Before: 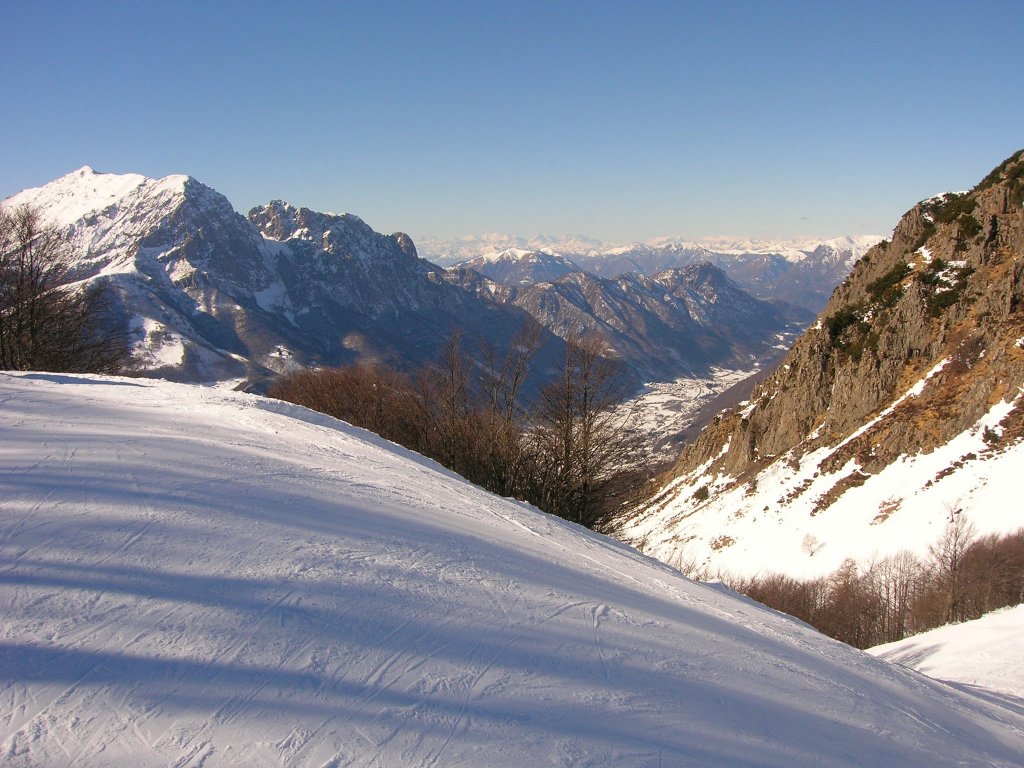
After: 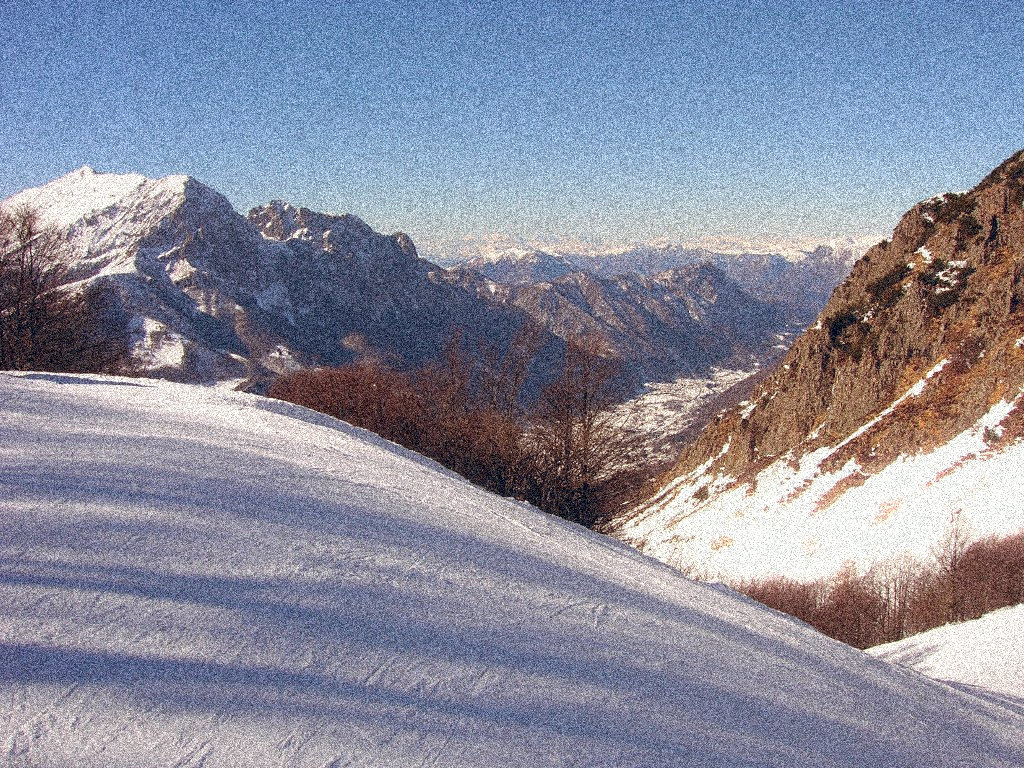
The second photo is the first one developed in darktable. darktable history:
color balance rgb: shadows lift › chroma 9.92%, shadows lift › hue 45.12°, power › luminance 3.26%, power › hue 231.93°, global offset › luminance 0.4%, global offset › chroma 0.21%, global offset › hue 255.02°
bloom: size 3%, threshold 100%, strength 0%
exposure: black level correction 0.005, exposure 0.014 EV, compensate highlight preservation false
grain: coarseness 3.75 ISO, strength 100%, mid-tones bias 0%
